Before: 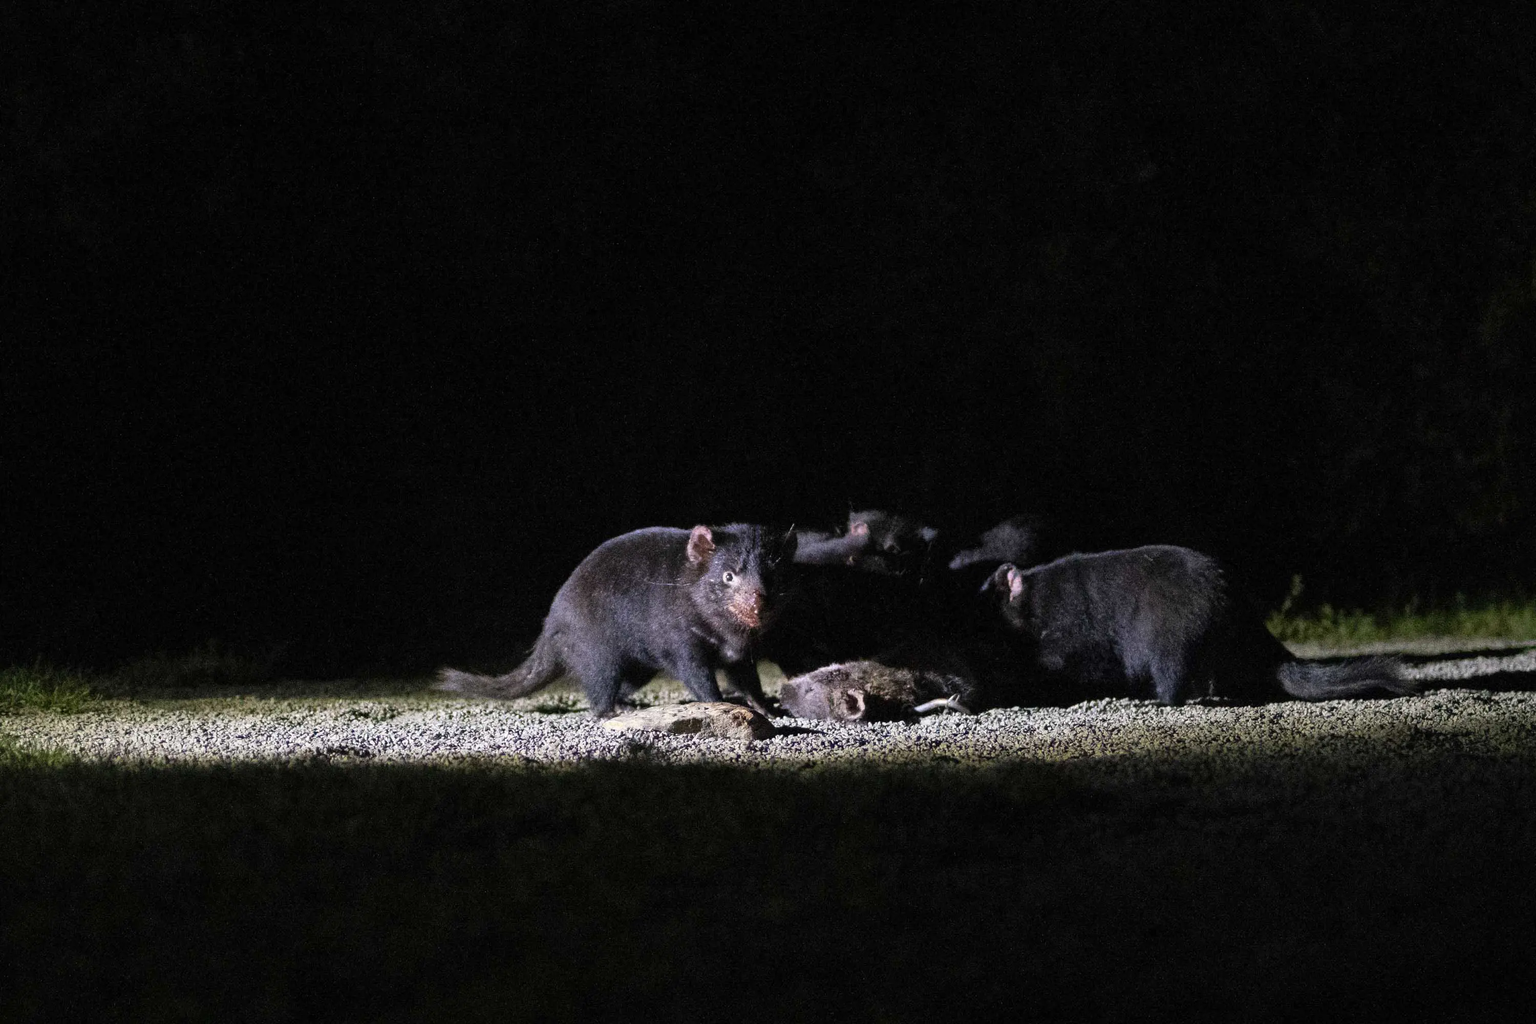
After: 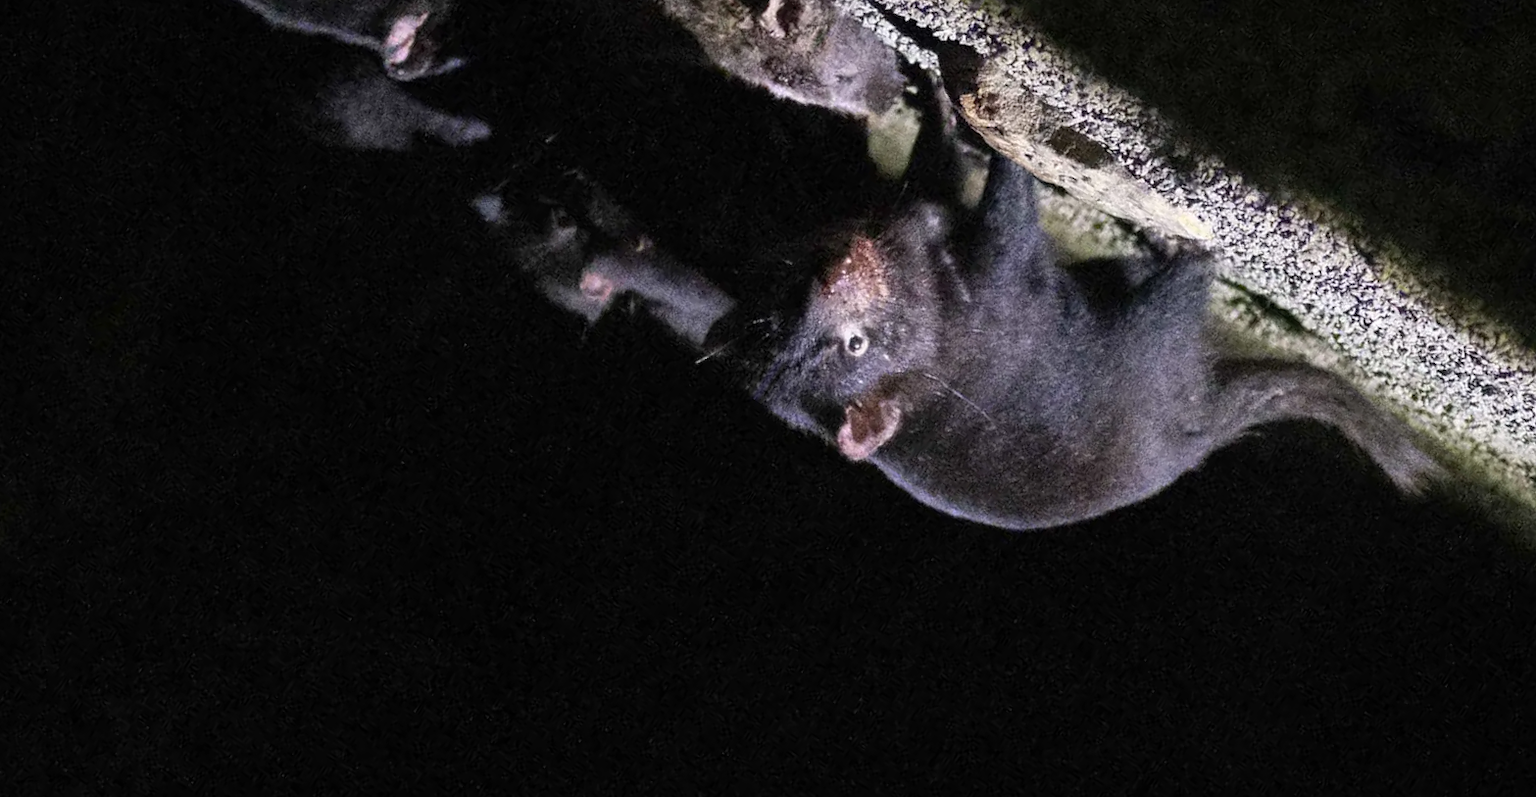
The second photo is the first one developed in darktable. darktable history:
crop and rotate: angle 147.15°, left 9.227%, top 15.564%, right 4.368%, bottom 17.12%
